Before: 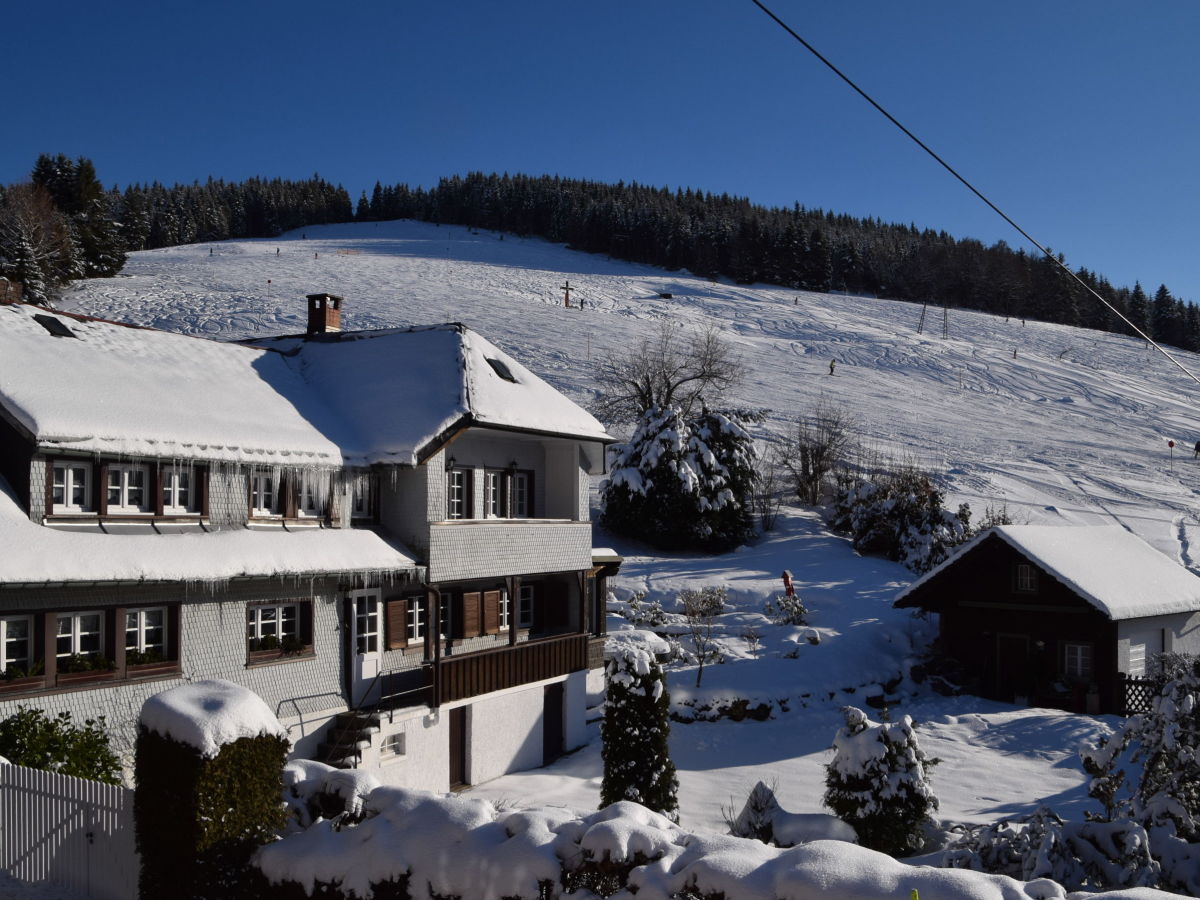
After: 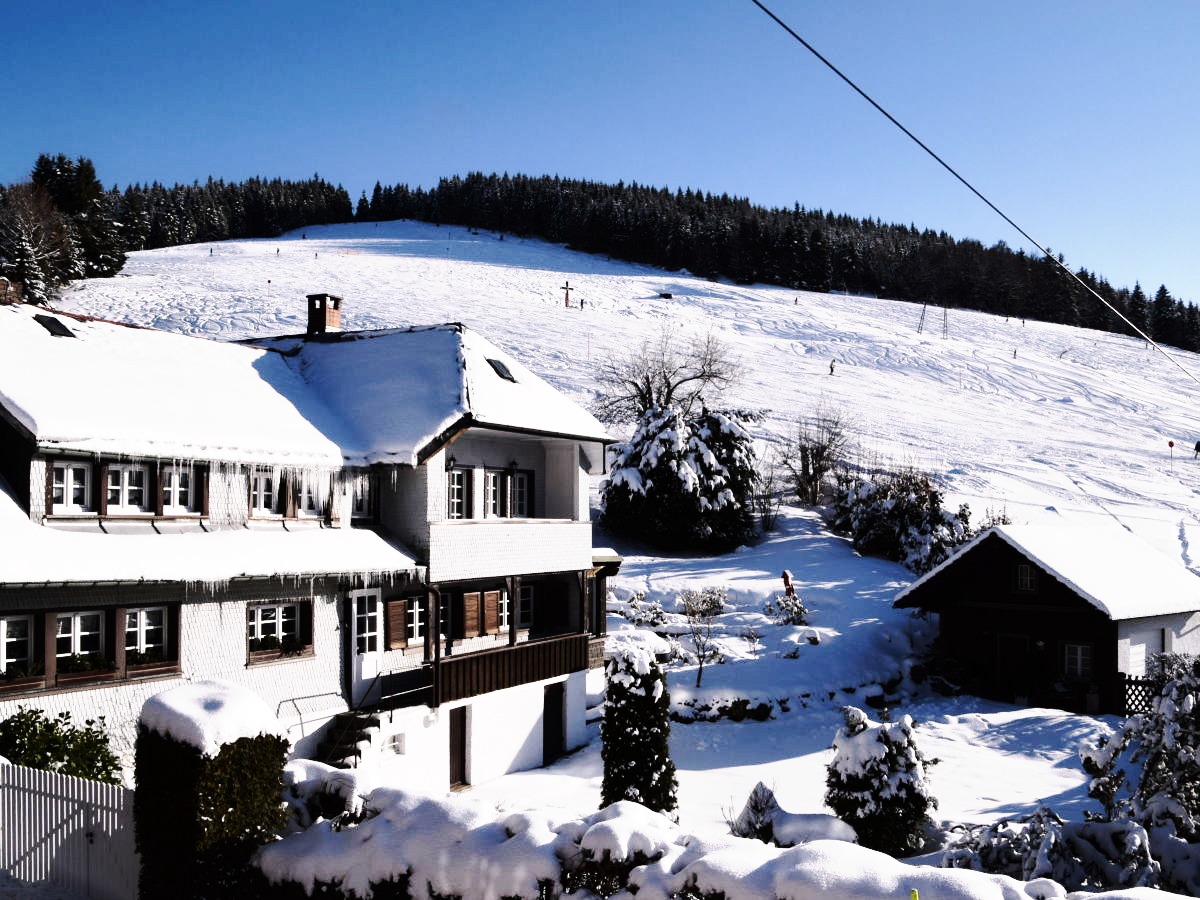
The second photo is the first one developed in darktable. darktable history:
color balance rgb: highlights gain › chroma 1.556%, highlights gain › hue 311.37°, perceptual saturation grading › global saturation 0.98%, global vibrance 6.697%, contrast 13.1%, saturation formula JzAzBz (2021)
base curve: curves: ch0 [(0, 0) (0.025, 0.046) (0.112, 0.277) (0.467, 0.74) (0.814, 0.929) (1, 0.942)], preserve colors none
tone equalizer: -8 EV -1.08 EV, -7 EV -0.978 EV, -6 EV -0.874 EV, -5 EV -0.612 EV, -3 EV 0.575 EV, -2 EV 0.88 EV, -1 EV 0.99 EV, +0 EV 1.07 EV, mask exposure compensation -0.506 EV
contrast brightness saturation: contrast 0.015, saturation -0.066
